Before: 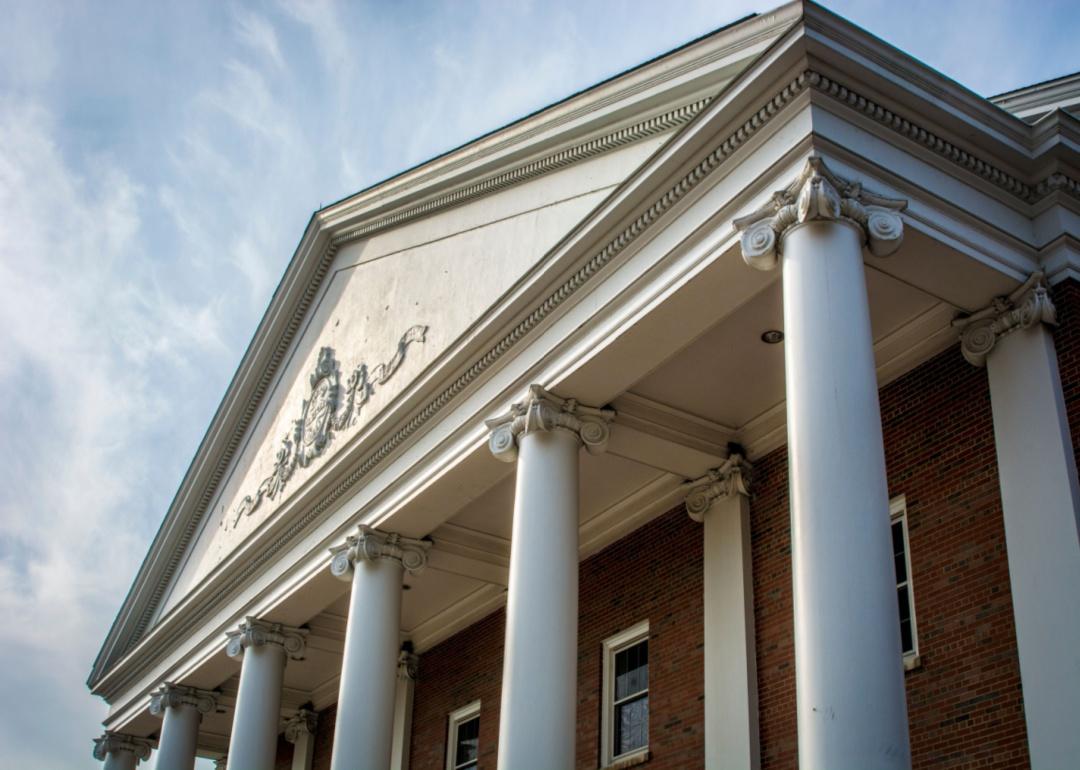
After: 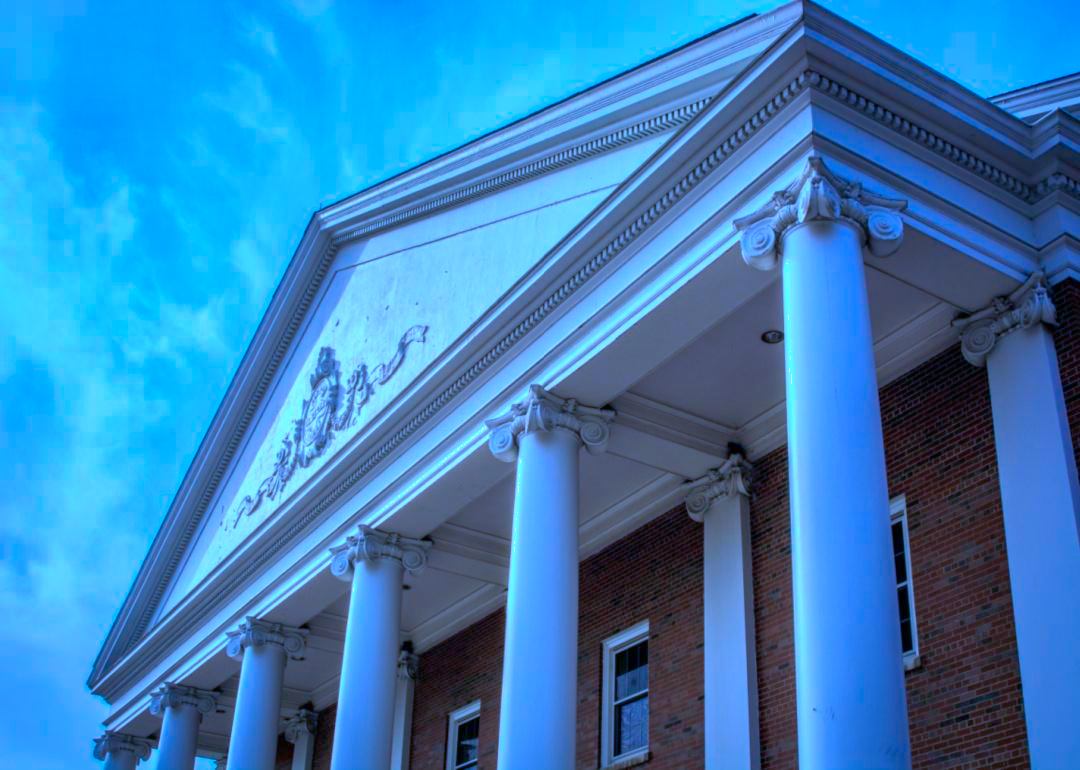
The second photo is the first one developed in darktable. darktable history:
tone equalizer: on, module defaults
color calibration: illuminant custom, x 0.461, y 0.429, temperature 2604.18 K
shadows and highlights: on, module defaults
